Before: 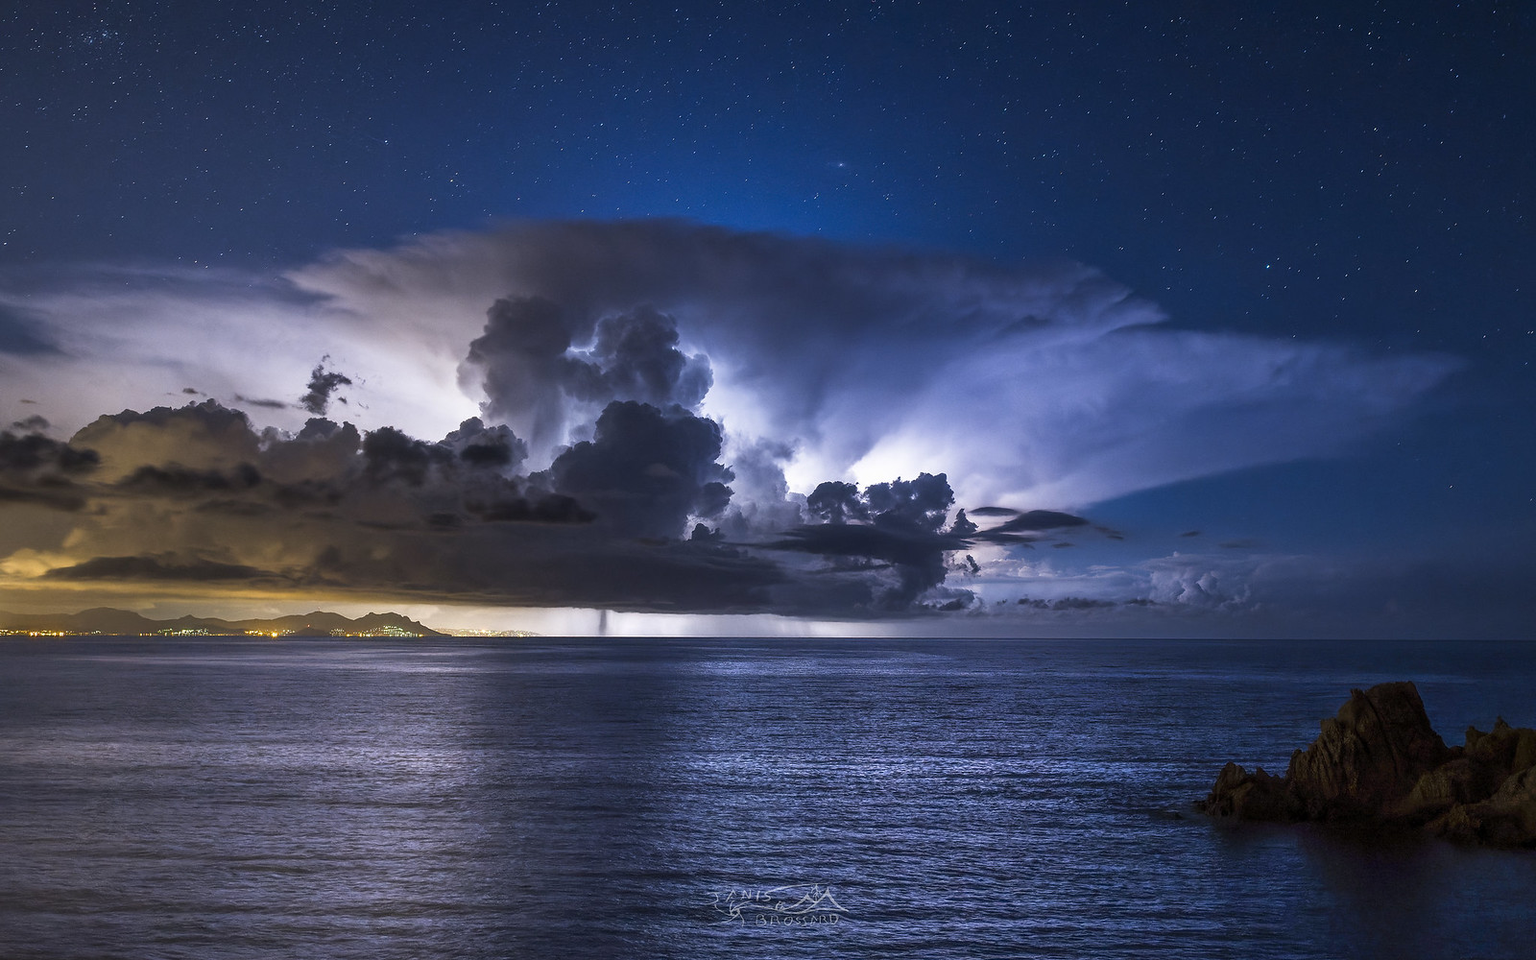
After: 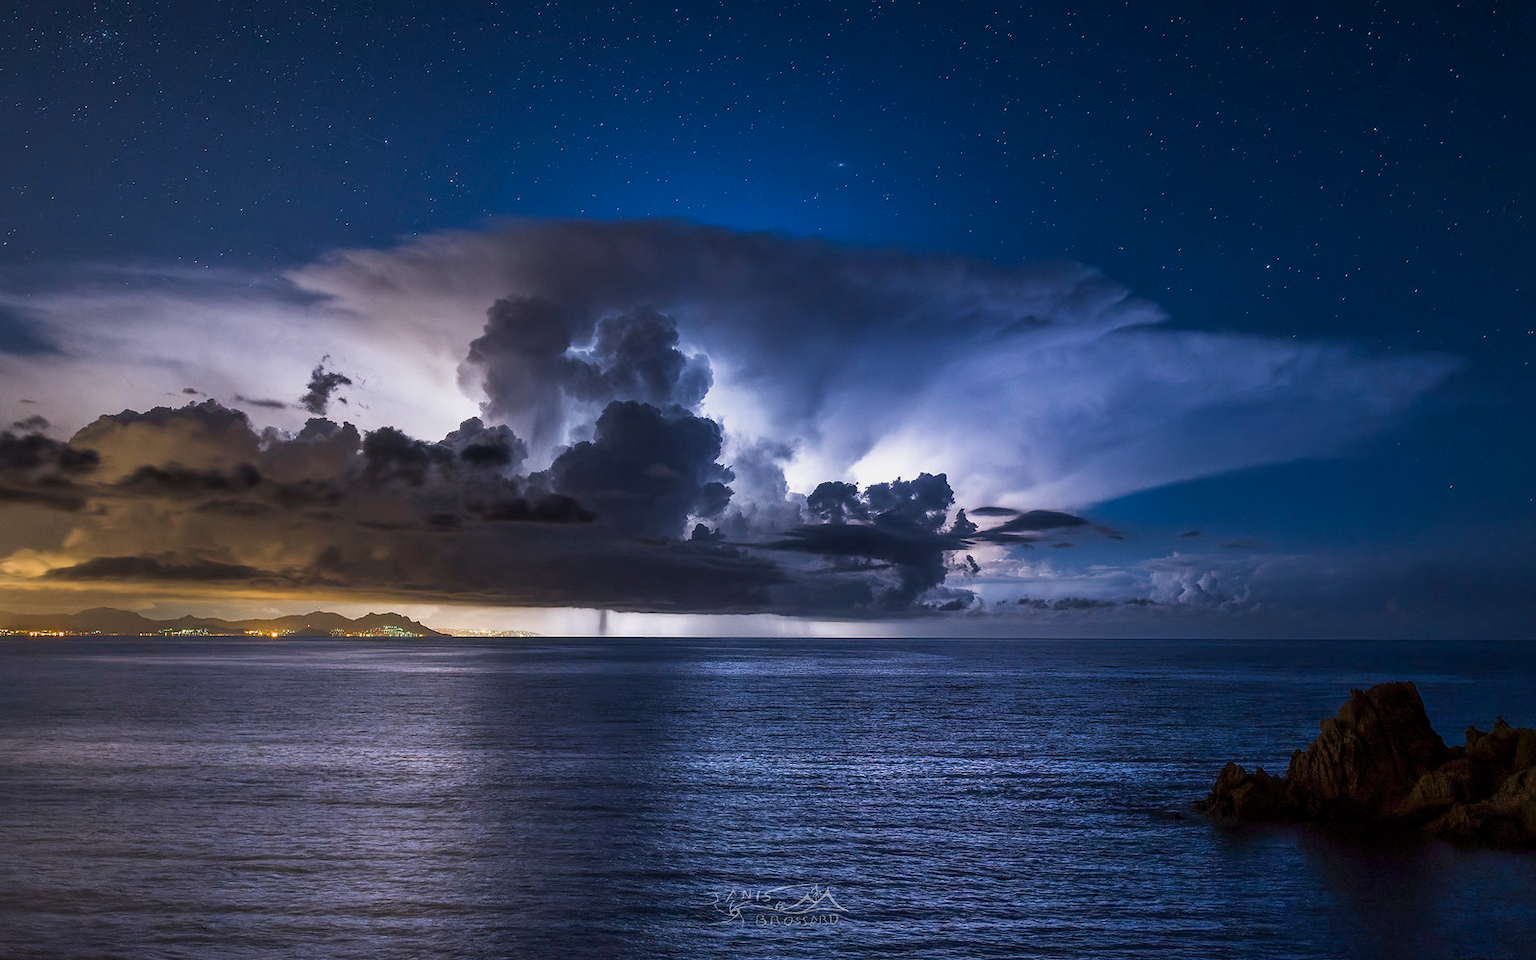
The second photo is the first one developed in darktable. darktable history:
exposure: exposure -0.153 EV, compensate highlight preservation false
color balance rgb: global vibrance -1%, saturation formula JzAzBz (2021)
